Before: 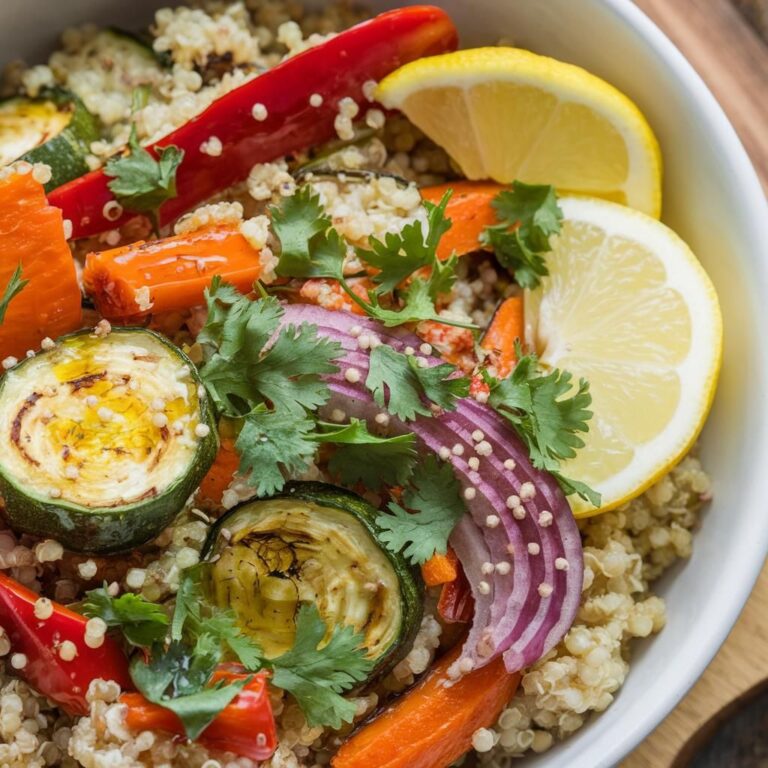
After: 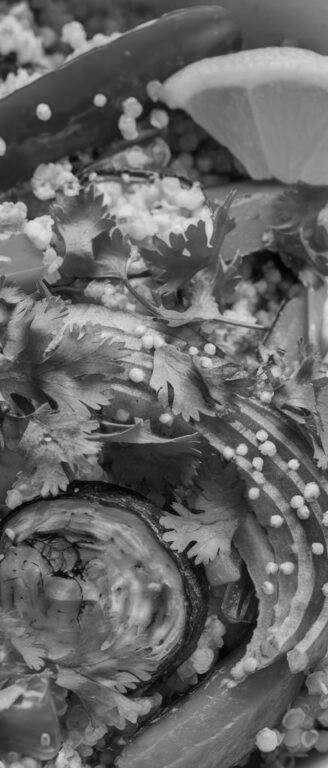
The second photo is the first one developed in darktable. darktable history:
crop: left 28.14%, right 29.107%
color calibration: output gray [0.21, 0.42, 0.37, 0], illuminant as shot in camera, x 0.37, y 0.382, temperature 4319.68 K
